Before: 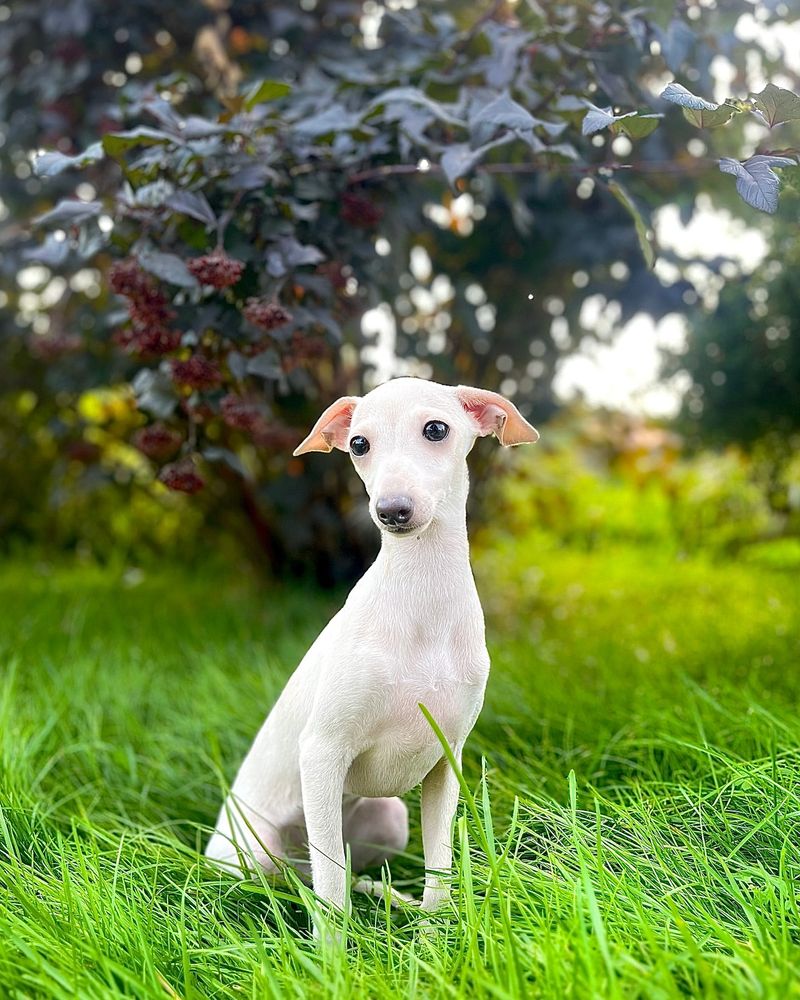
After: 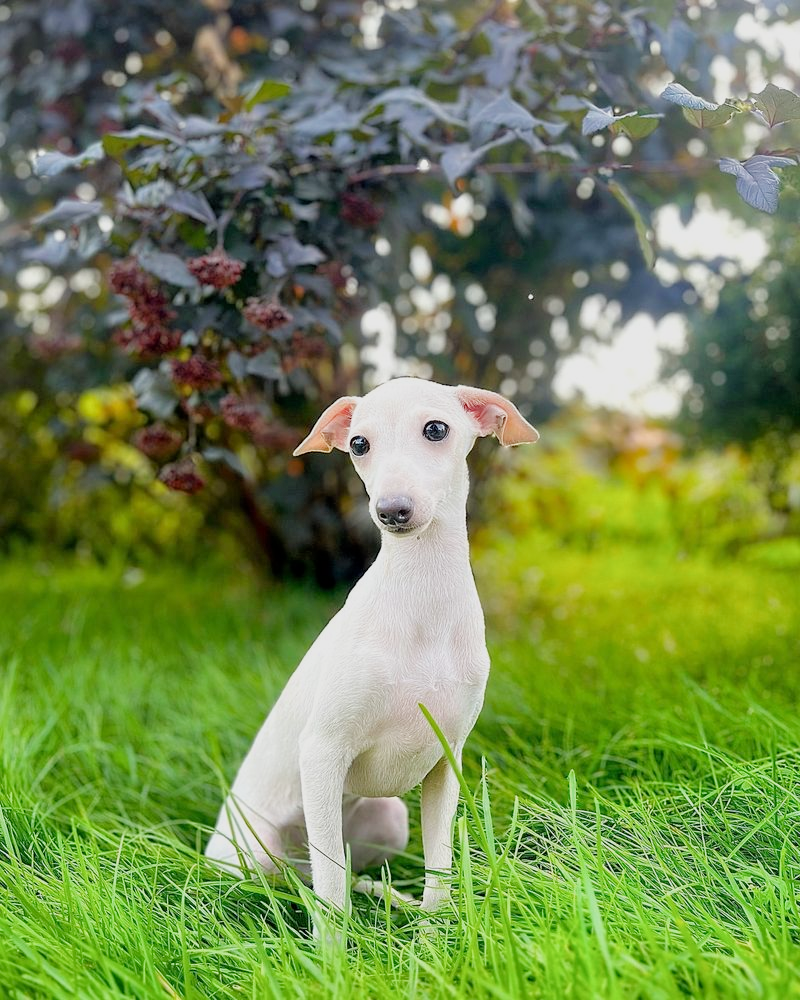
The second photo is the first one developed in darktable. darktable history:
filmic rgb: hardness 4.17
exposure: exposure 0.6 EV, compensate highlight preservation false
tone equalizer: -8 EV 0.25 EV, -7 EV 0.417 EV, -6 EV 0.417 EV, -5 EV 0.25 EV, -3 EV -0.25 EV, -2 EV -0.417 EV, -1 EV -0.417 EV, +0 EV -0.25 EV, edges refinement/feathering 500, mask exposure compensation -1.57 EV, preserve details guided filter
